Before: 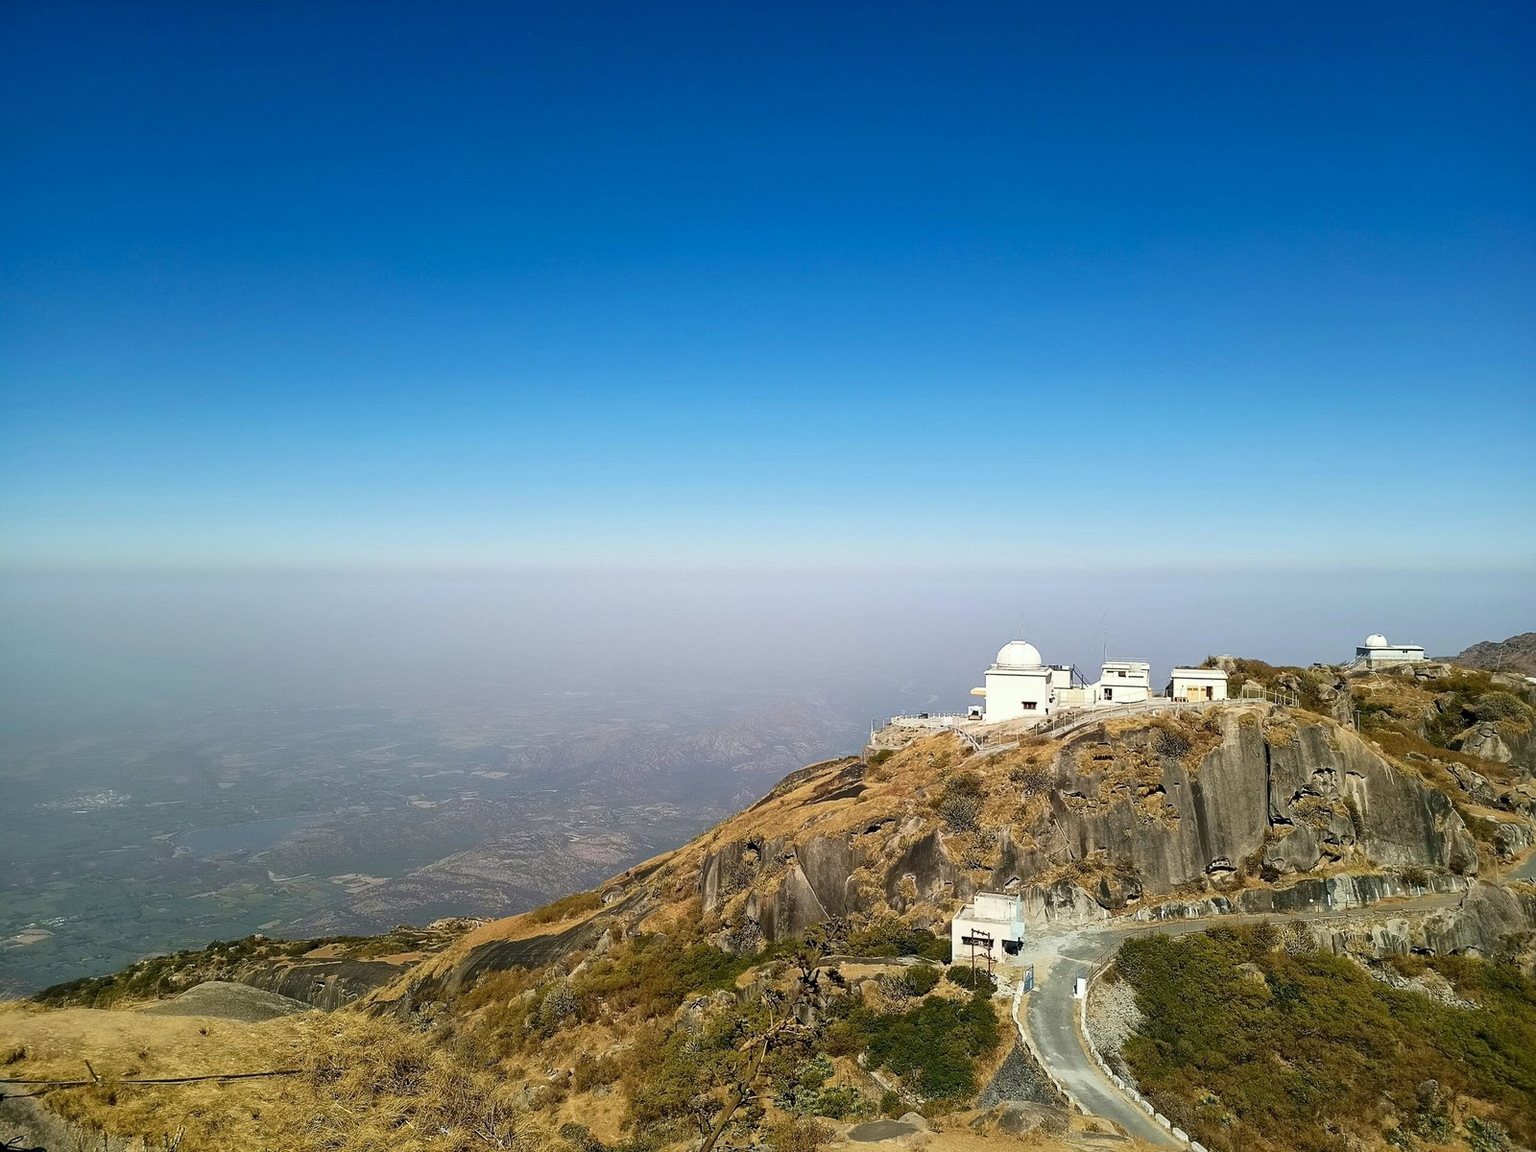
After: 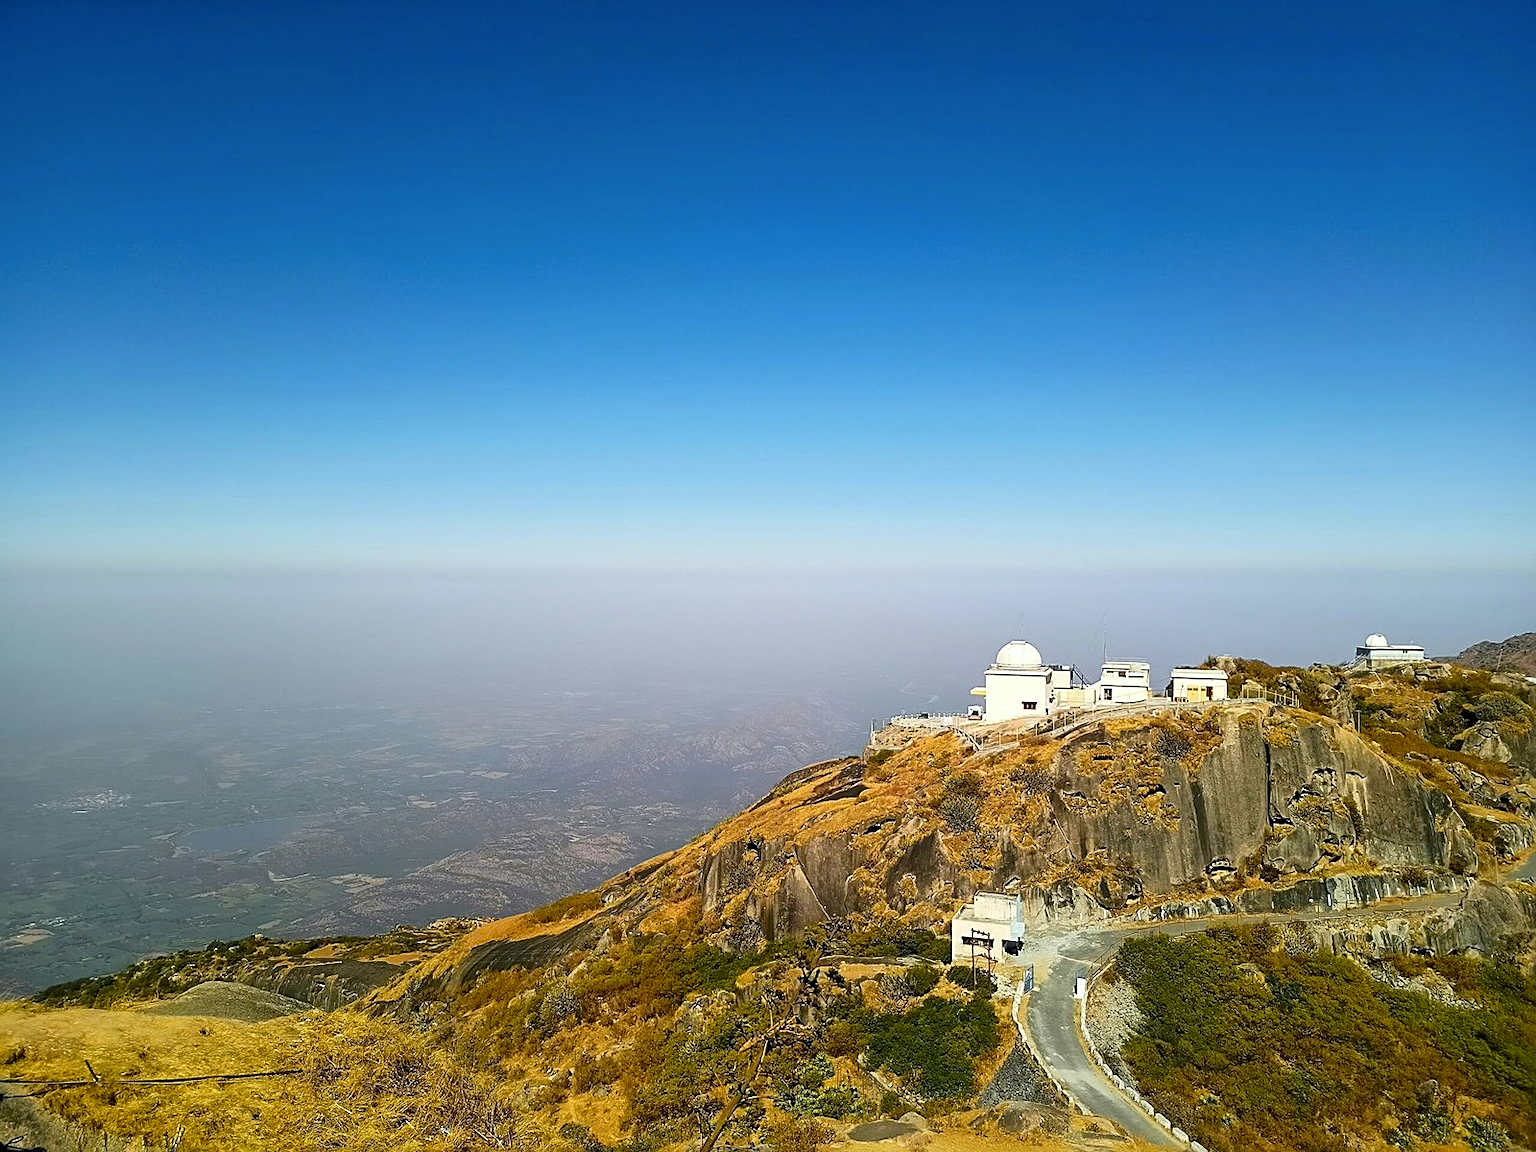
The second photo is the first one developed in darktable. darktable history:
sharpen: on, module defaults
color zones: curves: ch0 [(0.224, 0.526) (0.75, 0.5)]; ch1 [(0.055, 0.526) (0.224, 0.761) (0.377, 0.526) (0.75, 0.5)]
